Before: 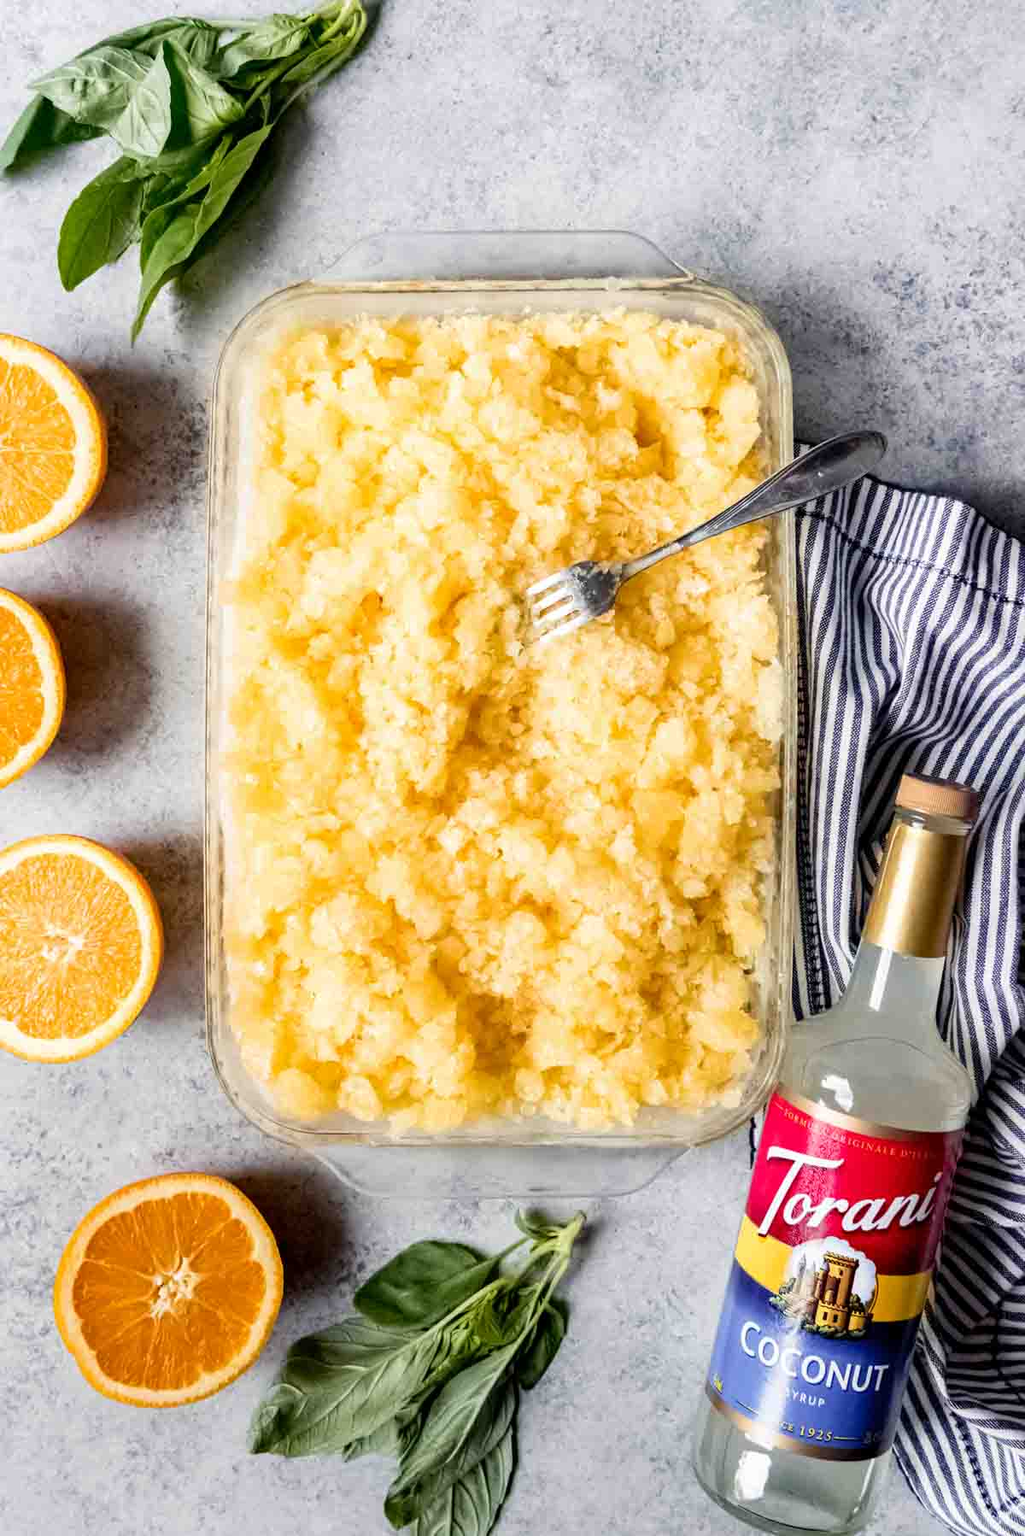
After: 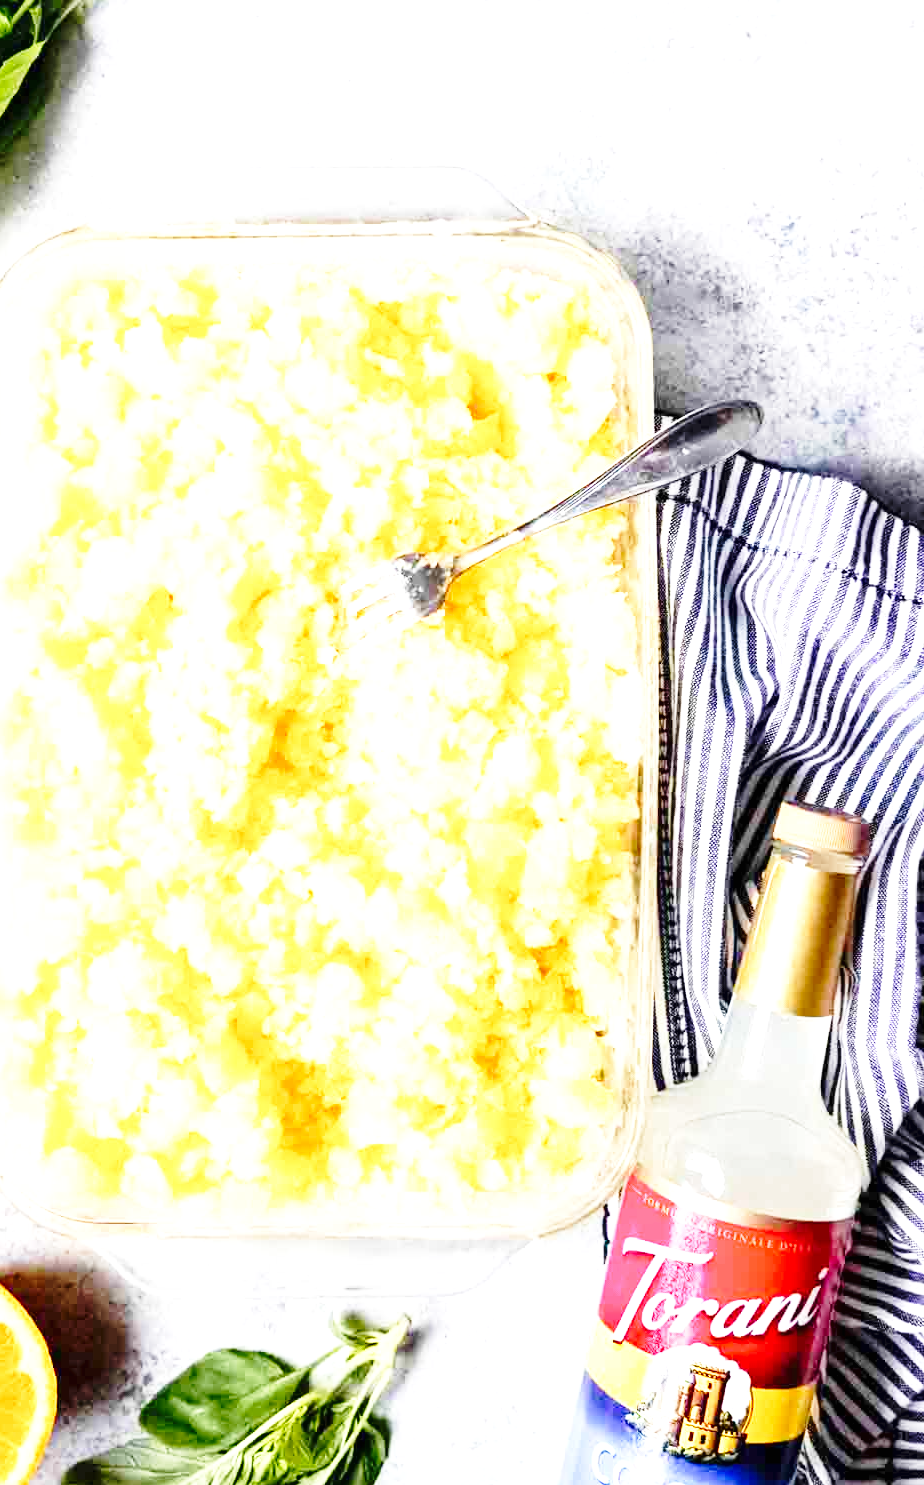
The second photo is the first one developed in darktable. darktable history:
crop: left 22.963%, top 5.816%, bottom 11.554%
base curve: curves: ch0 [(0, 0) (0.028, 0.03) (0.121, 0.232) (0.46, 0.748) (0.859, 0.968) (1, 1)], preserve colors none
exposure: black level correction 0, exposure 1.2 EV, compensate highlight preservation false
